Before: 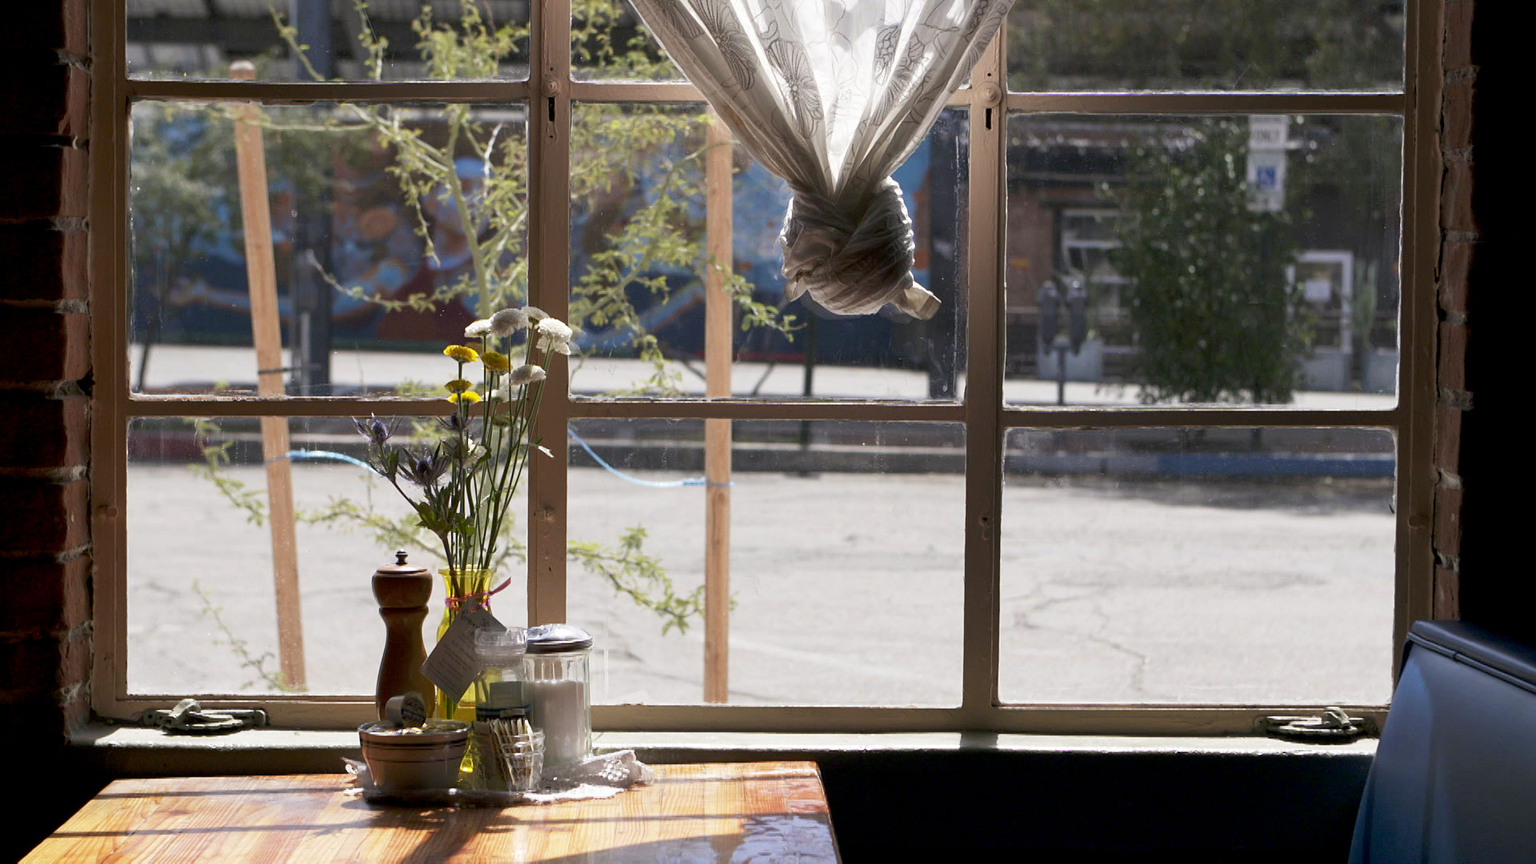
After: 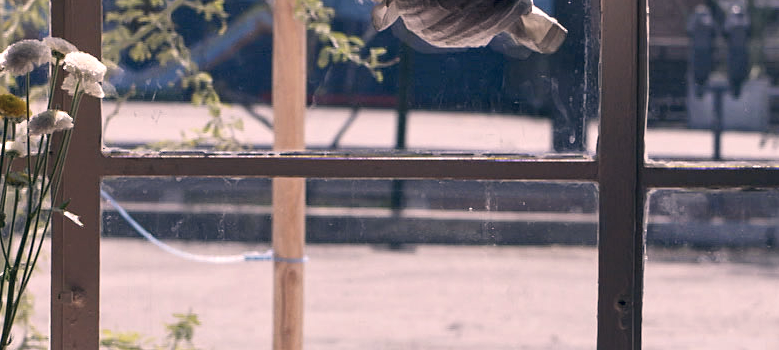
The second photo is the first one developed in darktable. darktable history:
crop: left 31.76%, top 32.127%, right 27.625%, bottom 35.379%
contrast equalizer: octaves 7, y [[0.5, 0.542, 0.583, 0.625, 0.667, 0.708], [0.5 ×6], [0.5 ×6], [0 ×6], [0 ×6]], mix 0.295
color correction: highlights a* 14.32, highlights b* 6.02, shadows a* -5.73, shadows b* -15.59, saturation 0.868
